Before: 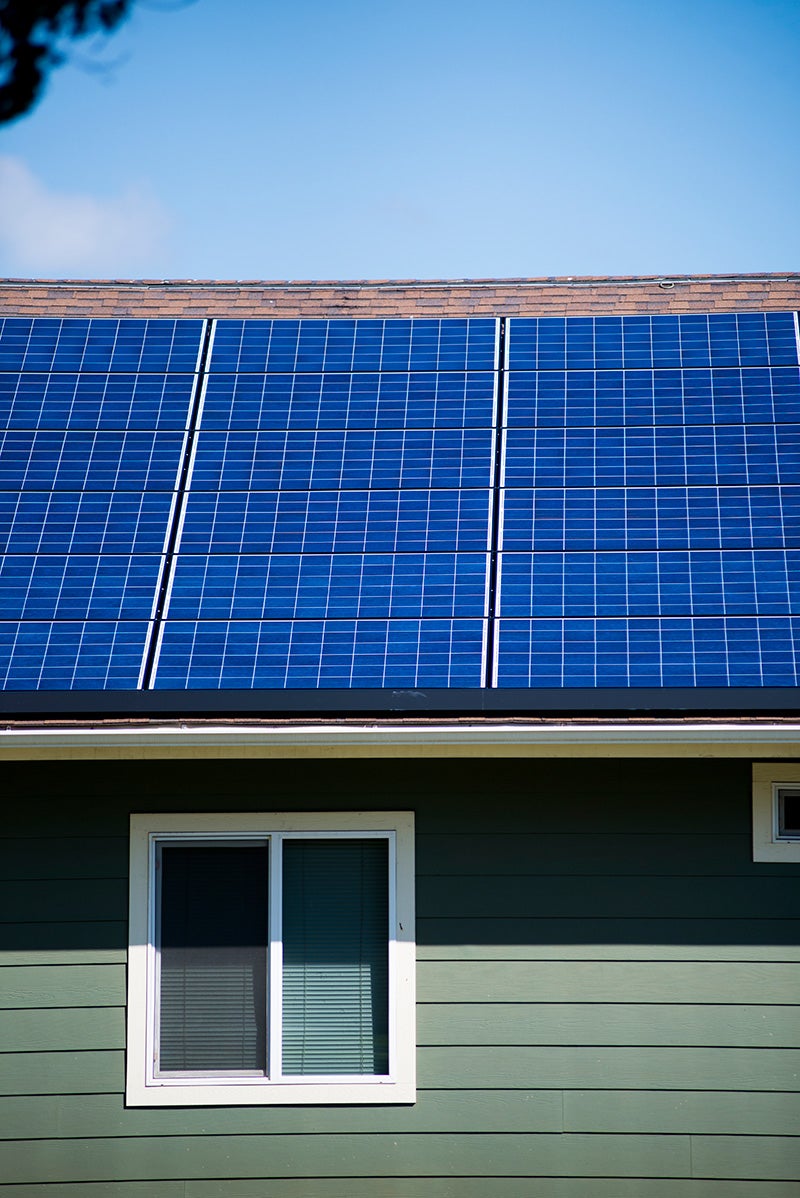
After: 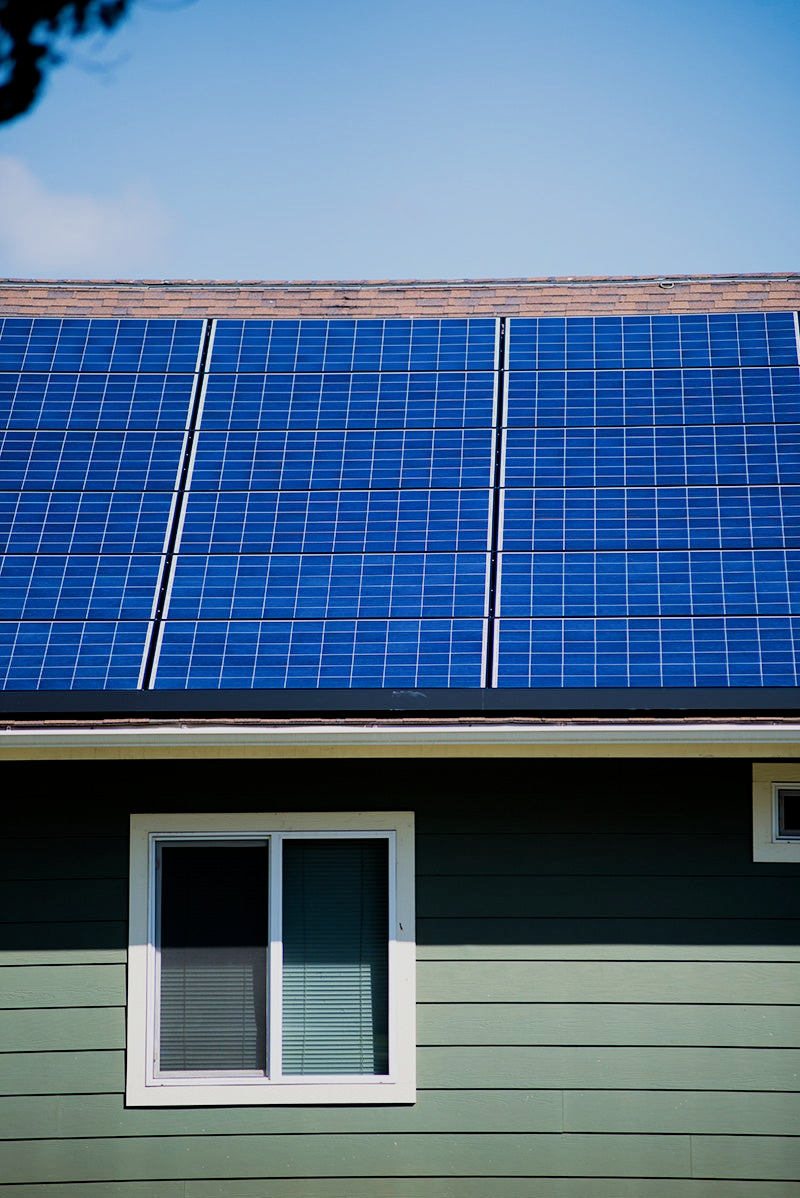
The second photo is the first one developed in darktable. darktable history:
exposure: exposure 0.201 EV, compensate highlight preservation false
filmic rgb: black relative exposure -8.01 EV, white relative exposure 4.04 EV, threshold 5.97 EV, hardness 4.15, enable highlight reconstruction true
